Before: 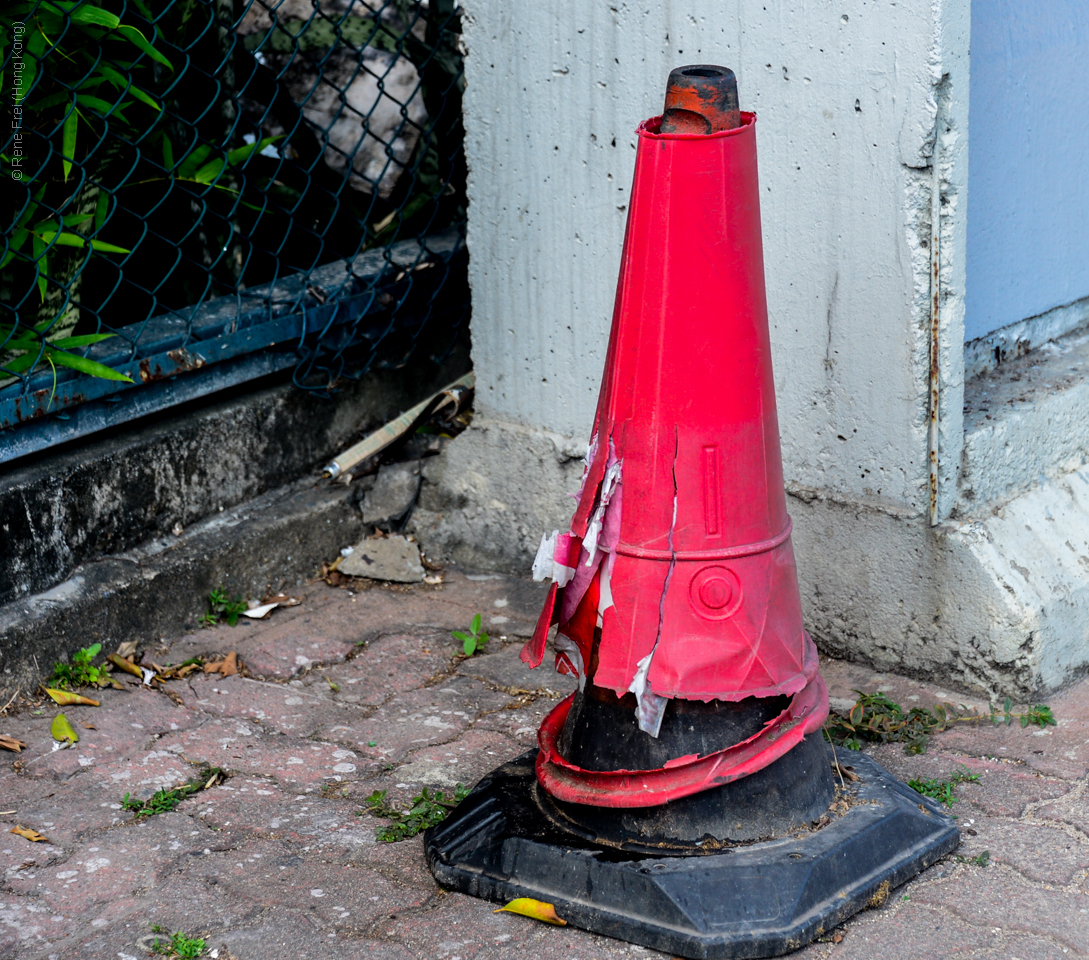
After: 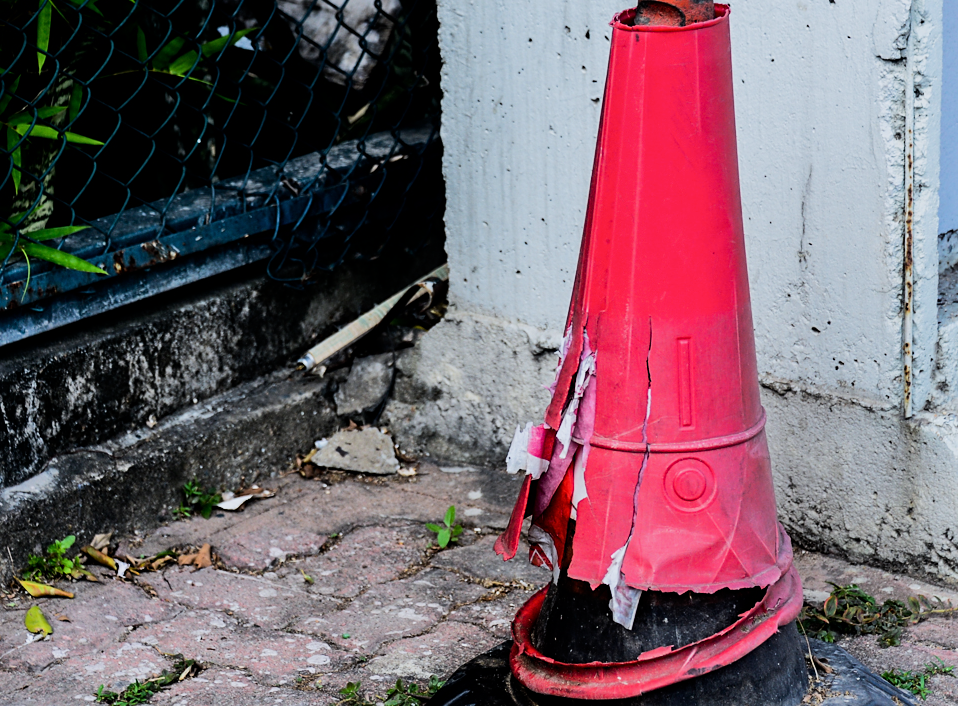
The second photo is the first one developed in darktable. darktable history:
sharpen: amount 0.2
crop and rotate: left 2.425%, top 11.305%, right 9.6%, bottom 15.08%
filmic rgb: black relative exposure -16 EV, white relative exposure 4.97 EV, hardness 6.25
white balance: red 0.983, blue 1.036
tone equalizer: -8 EV -0.75 EV, -7 EV -0.7 EV, -6 EV -0.6 EV, -5 EV -0.4 EV, -3 EV 0.4 EV, -2 EV 0.6 EV, -1 EV 0.7 EV, +0 EV 0.75 EV, edges refinement/feathering 500, mask exposure compensation -1.57 EV, preserve details no
